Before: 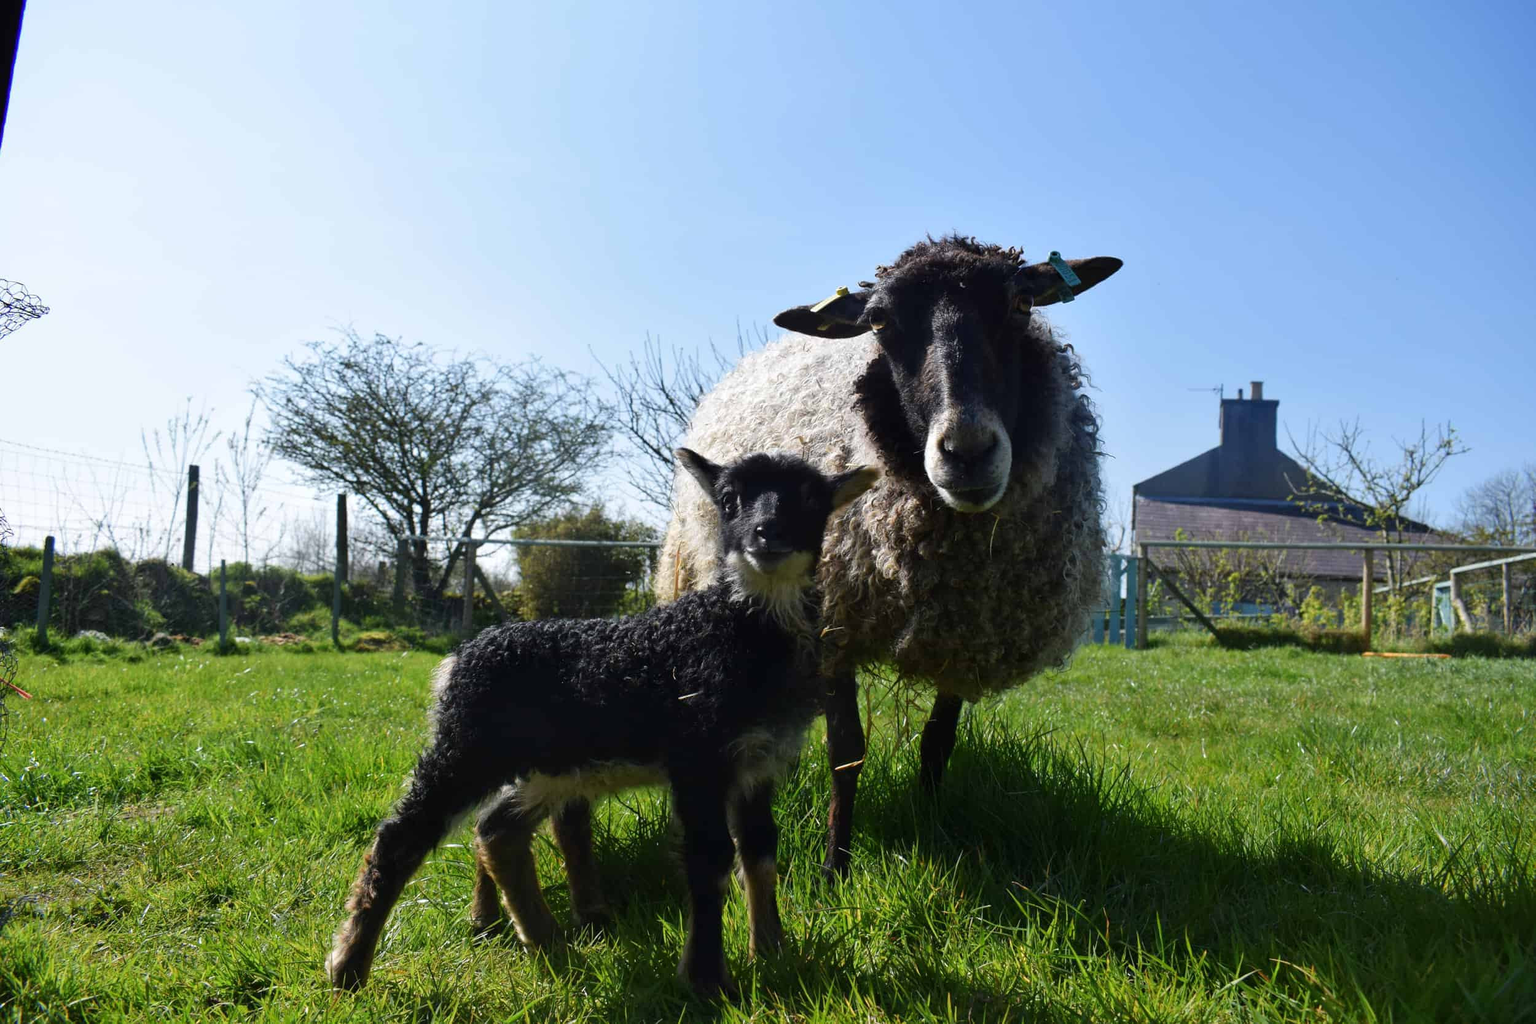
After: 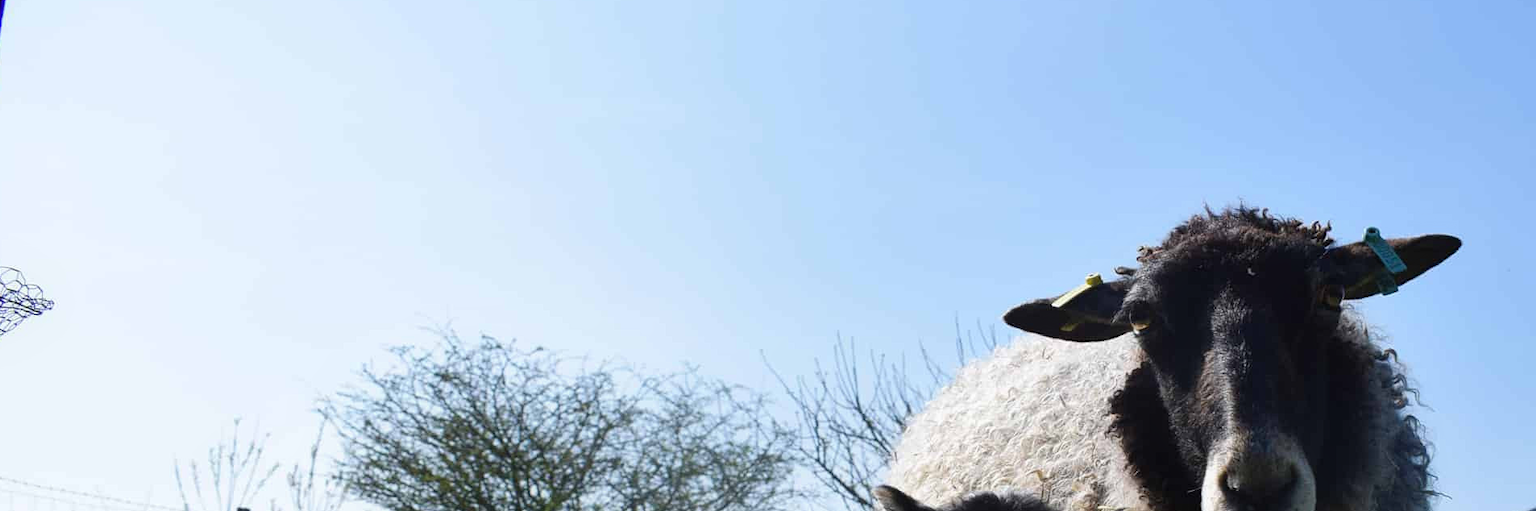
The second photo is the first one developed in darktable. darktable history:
crop: left 0.579%, top 7.627%, right 23.167%, bottom 54.275%
contrast equalizer: y [[0.5, 0.488, 0.462, 0.461, 0.491, 0.5], [0.5 ×6], [0.5 ×6], [0 ×6], [0 ×6]]
